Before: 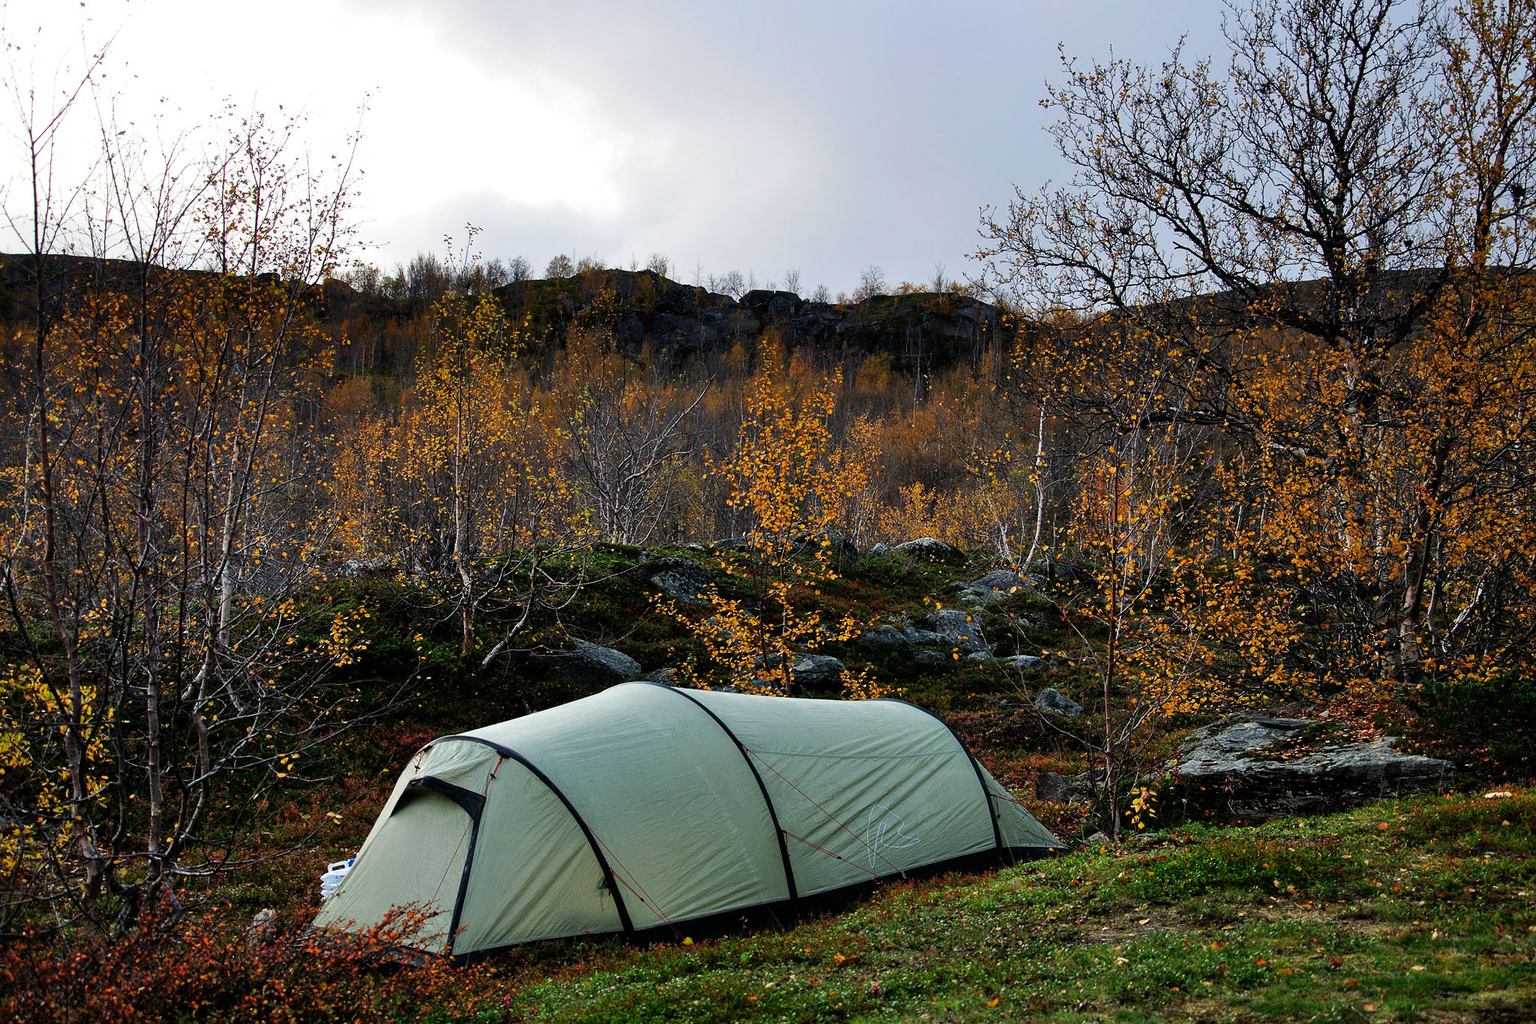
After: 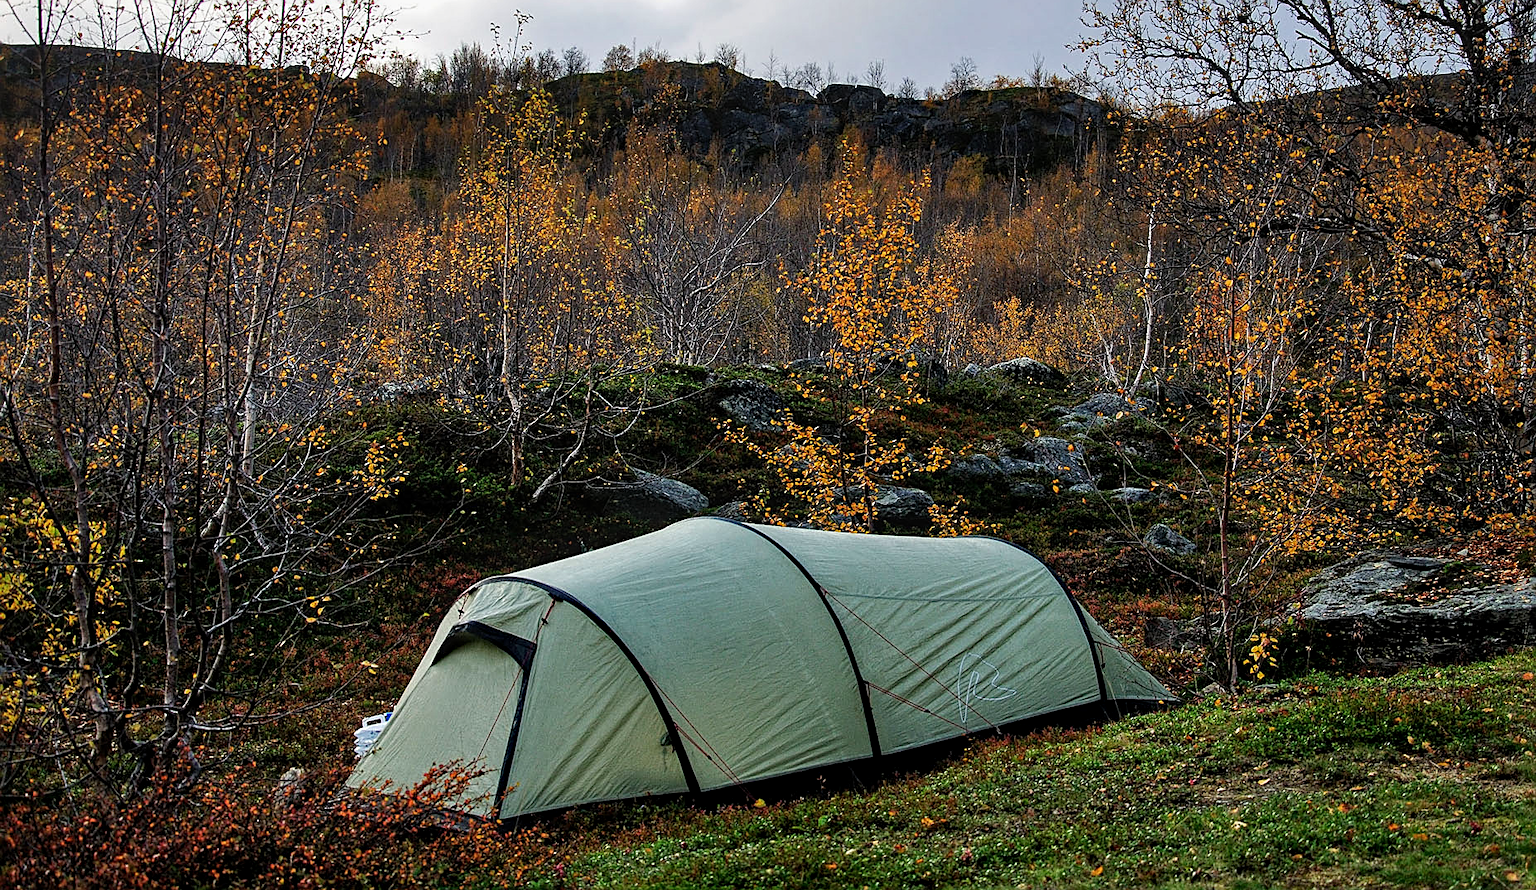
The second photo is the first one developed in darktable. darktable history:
sharpen: on, module defaults
local contrast: on, module defaults
crop: top 20.916%, right 9.437%, bottom 0.316%
haze removal: compatibility mode true, adaptive false
